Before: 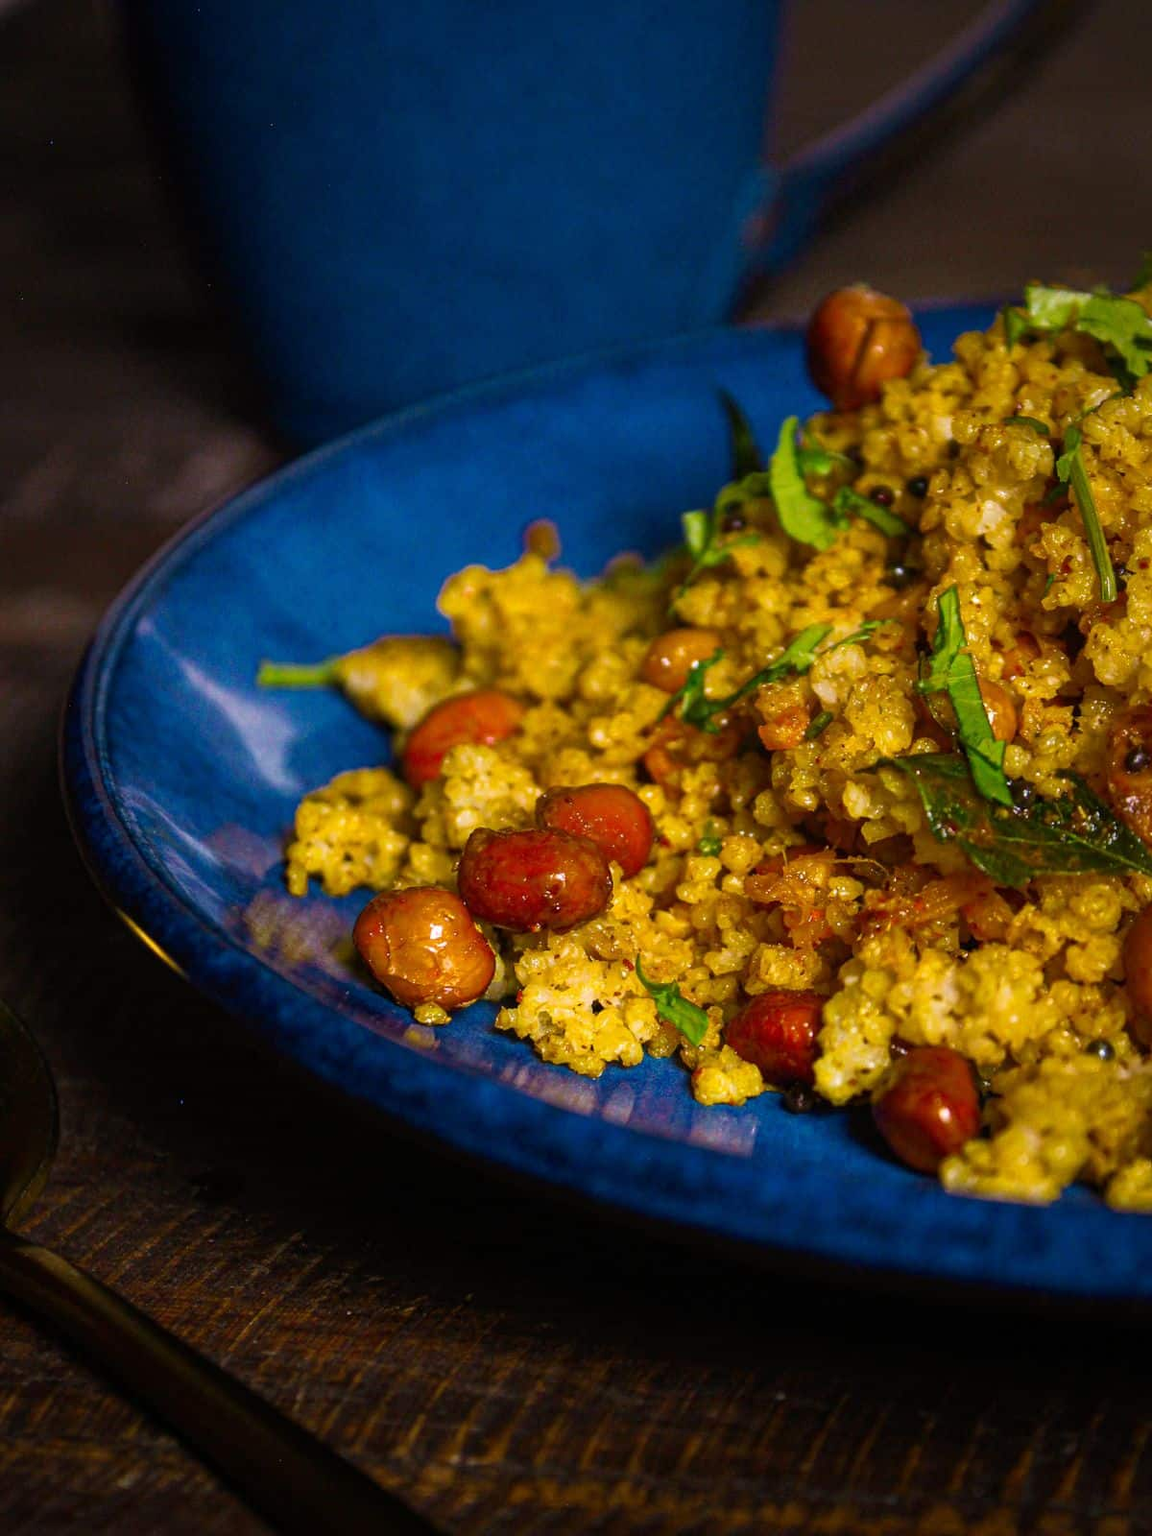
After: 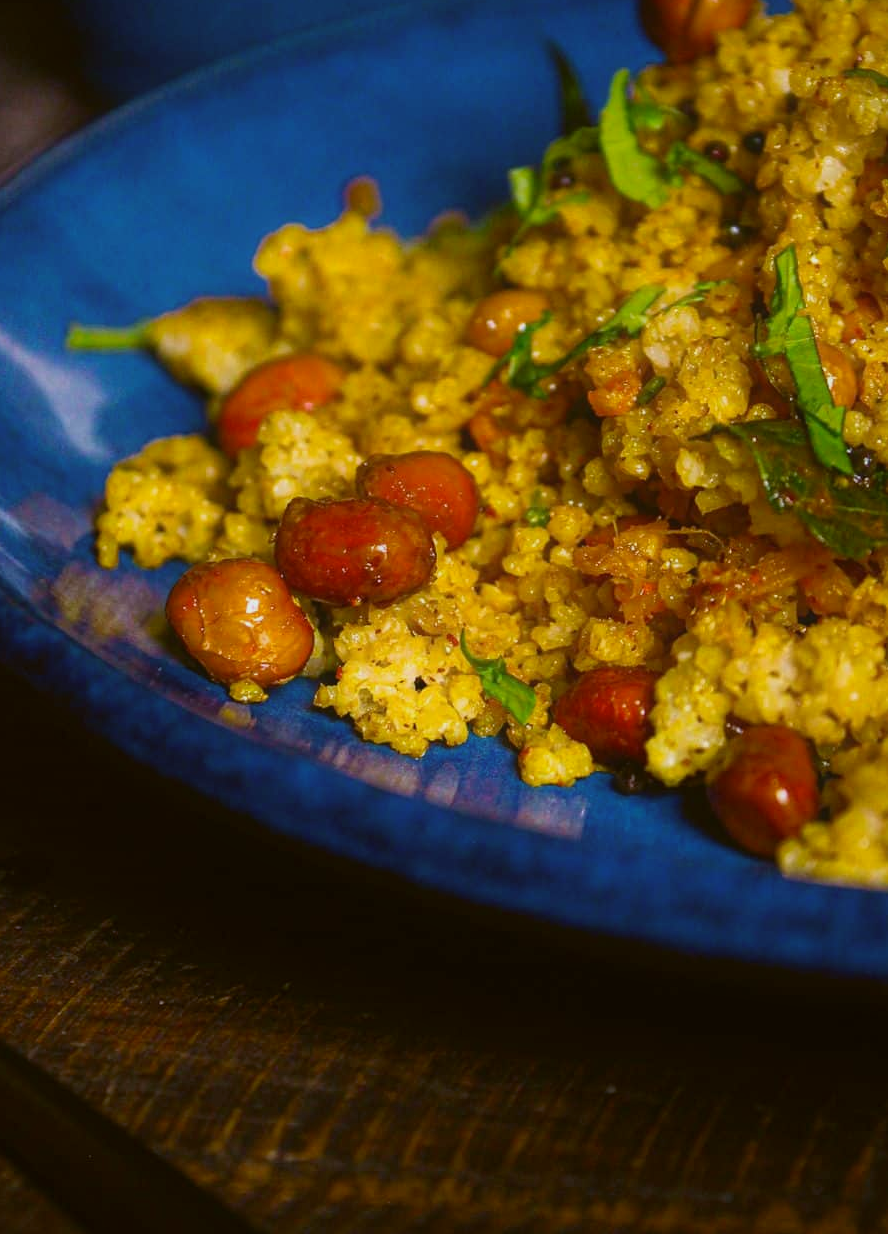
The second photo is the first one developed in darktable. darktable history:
exposure: black level correction 0.002, compensate highlight preservation false
color balance: lift [1.004, 1.002, 1.002, 0.998], gamma [1, 1.007, 1.002, 0.993], gain [1, 0.977, 1.013, 1.023], contrast -3.64%
crop: left 16.871%, top 22.857%, right 9.116%
contrast equalizer: y [[0.5, 0.488, 0.462, 0.461, 0.491, 0.5], [0.5 ×6], [0.5 ×6], [0 ×6], [0 ×6]]
